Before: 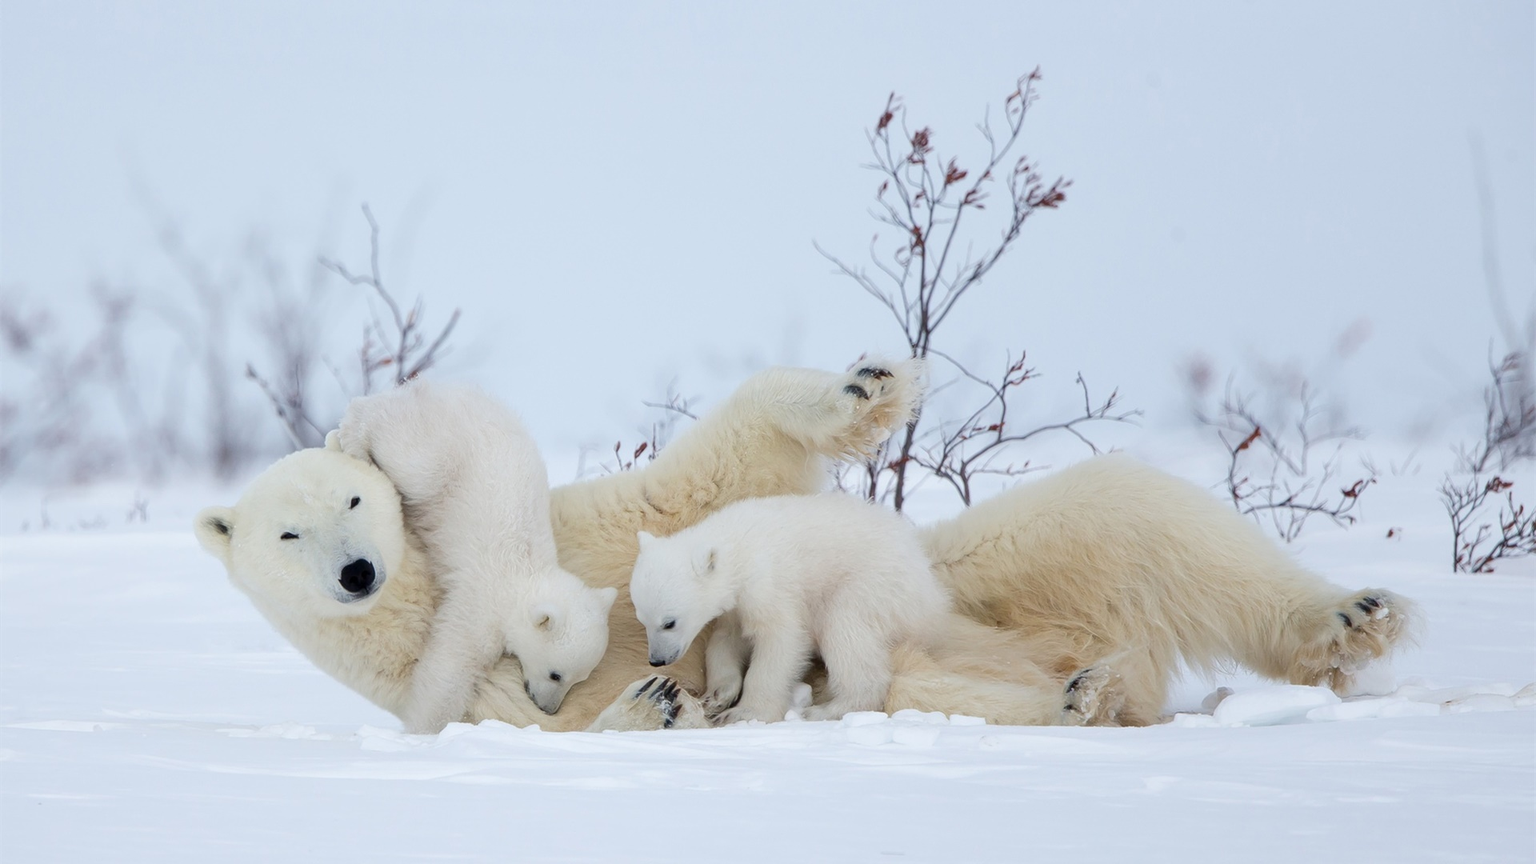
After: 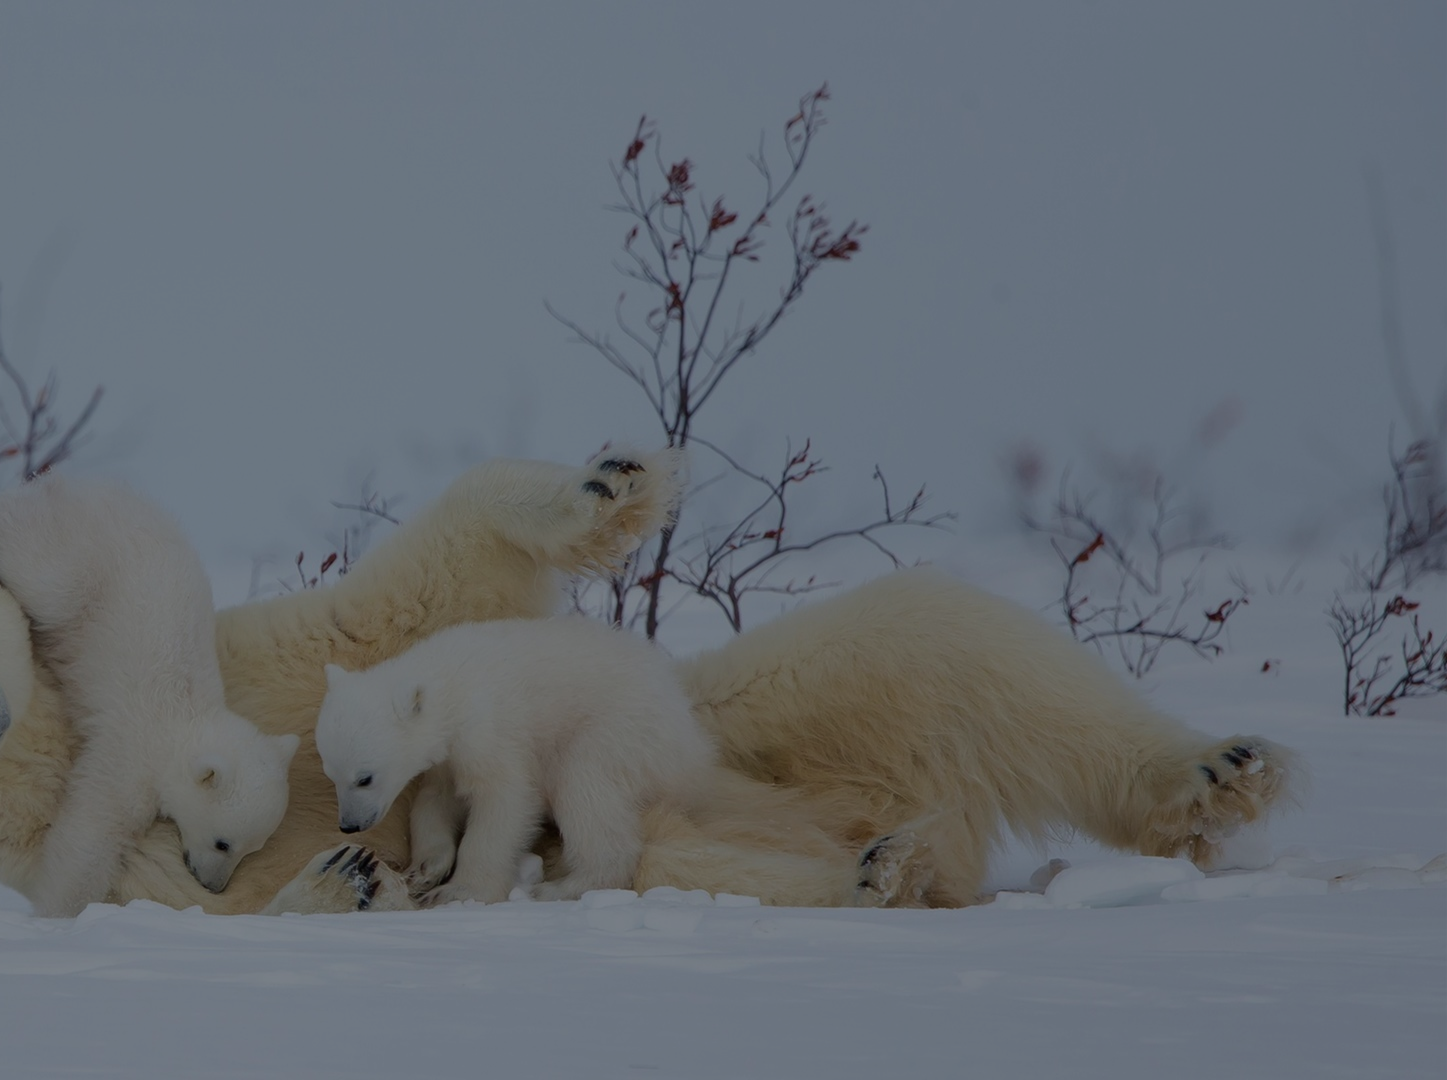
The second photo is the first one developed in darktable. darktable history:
exposure: exposure -2.002 EV, compensate highlight preservation false
crop and rotate: left 24.6%
velvia: on, module defaults
